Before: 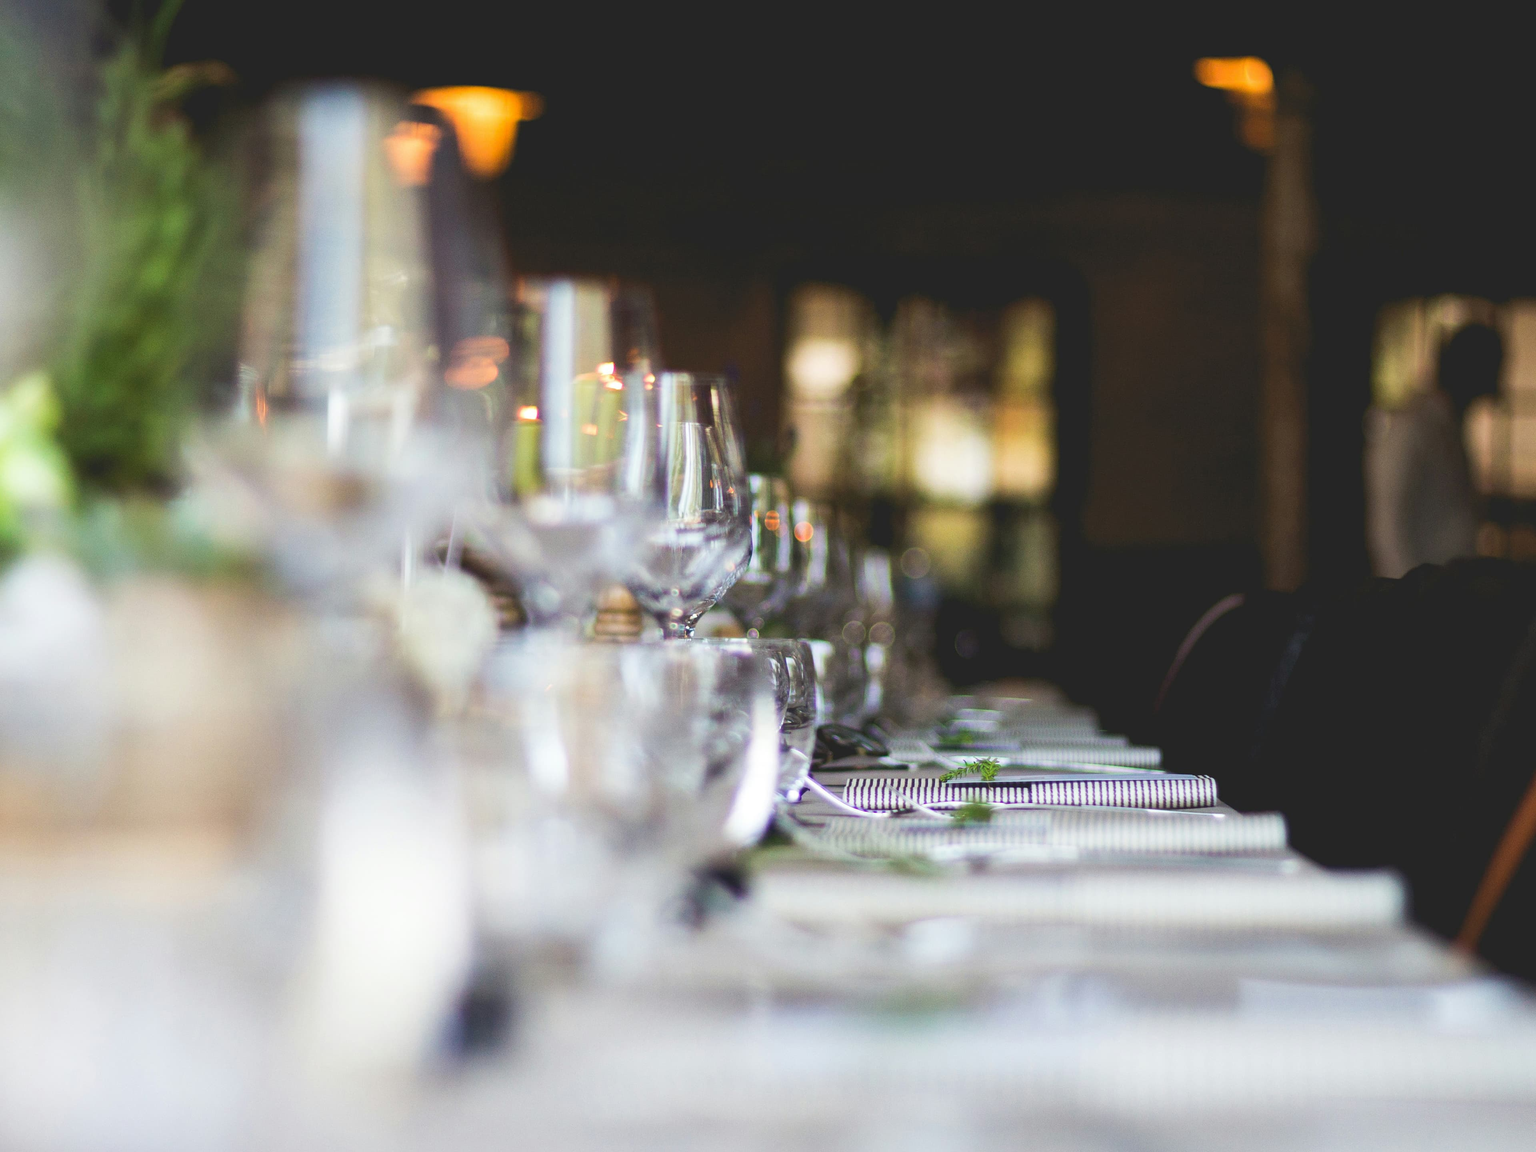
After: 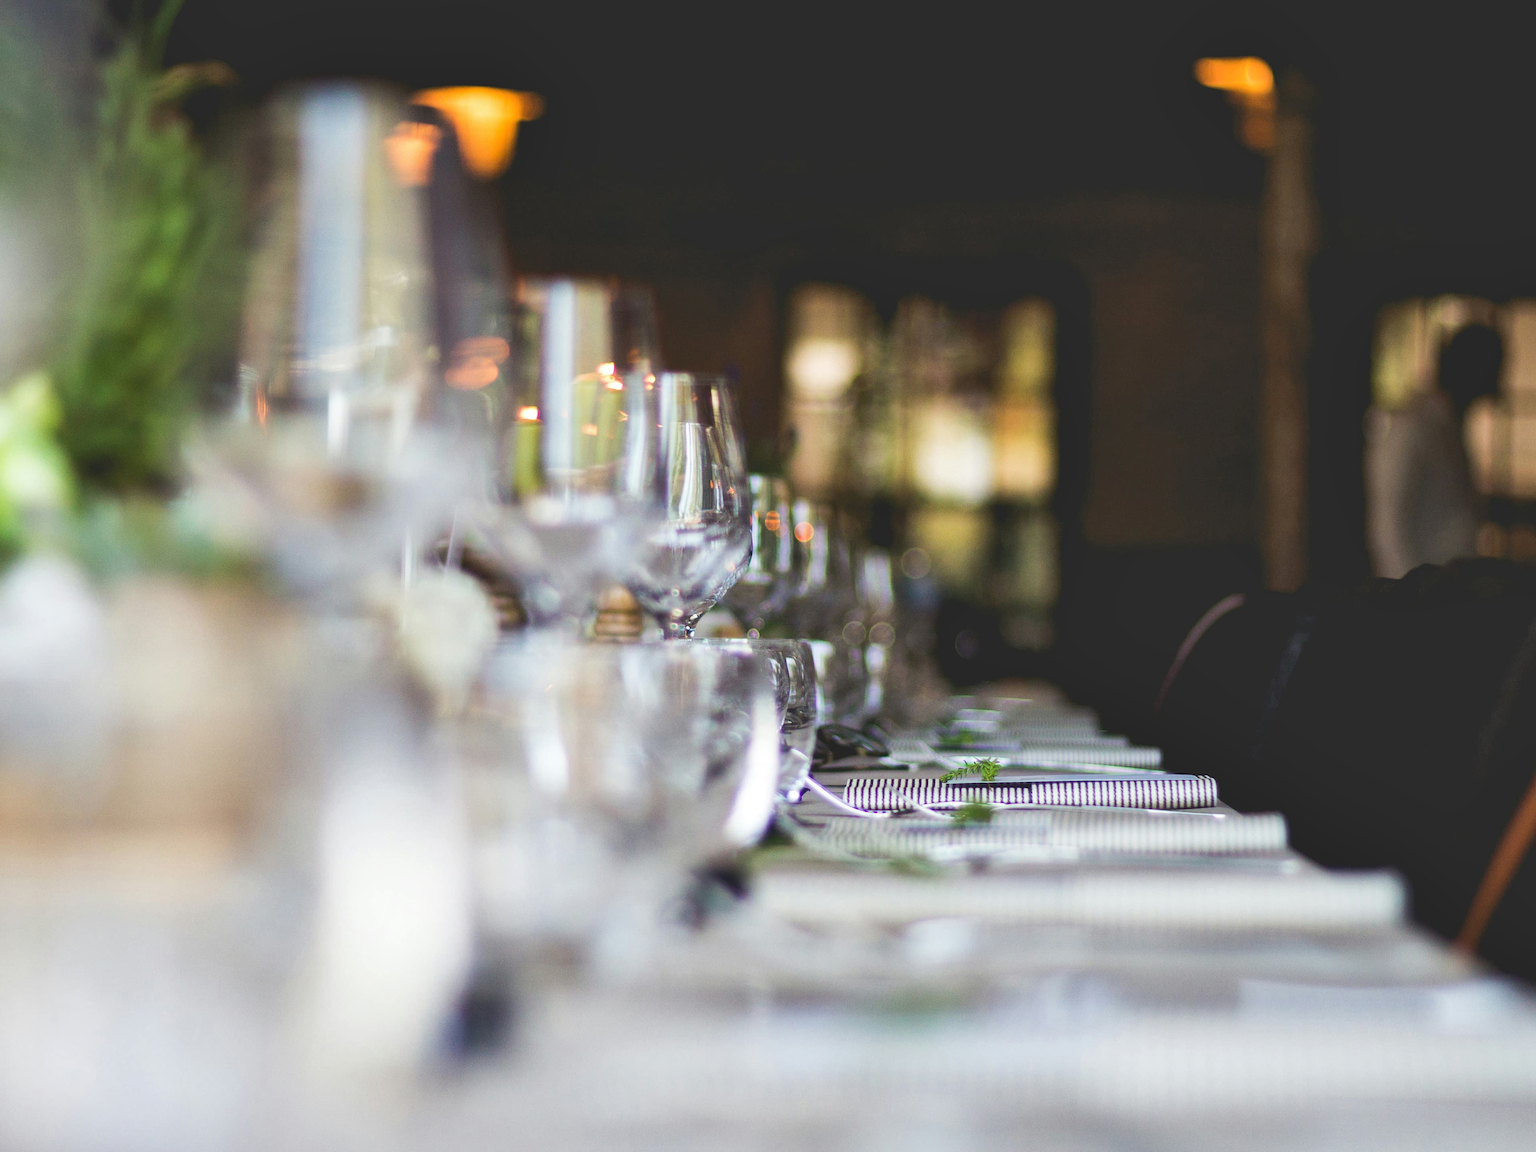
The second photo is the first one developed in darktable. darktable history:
shadows and highlights: shadows 31.55, highlights -31.42, soften with gaussian
